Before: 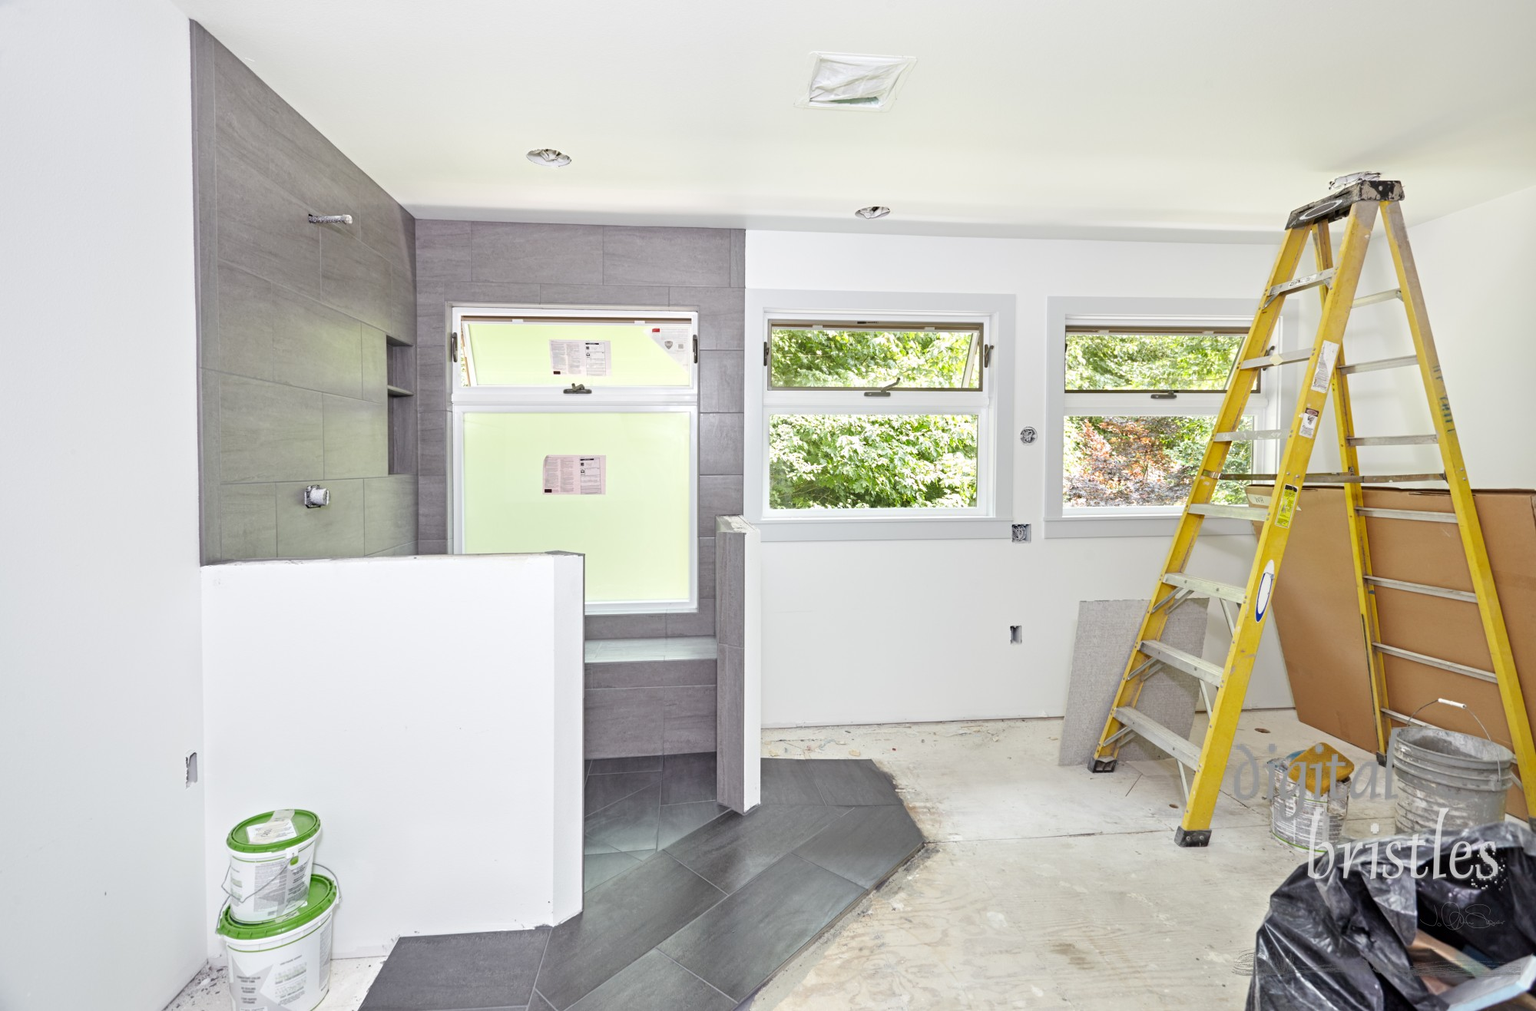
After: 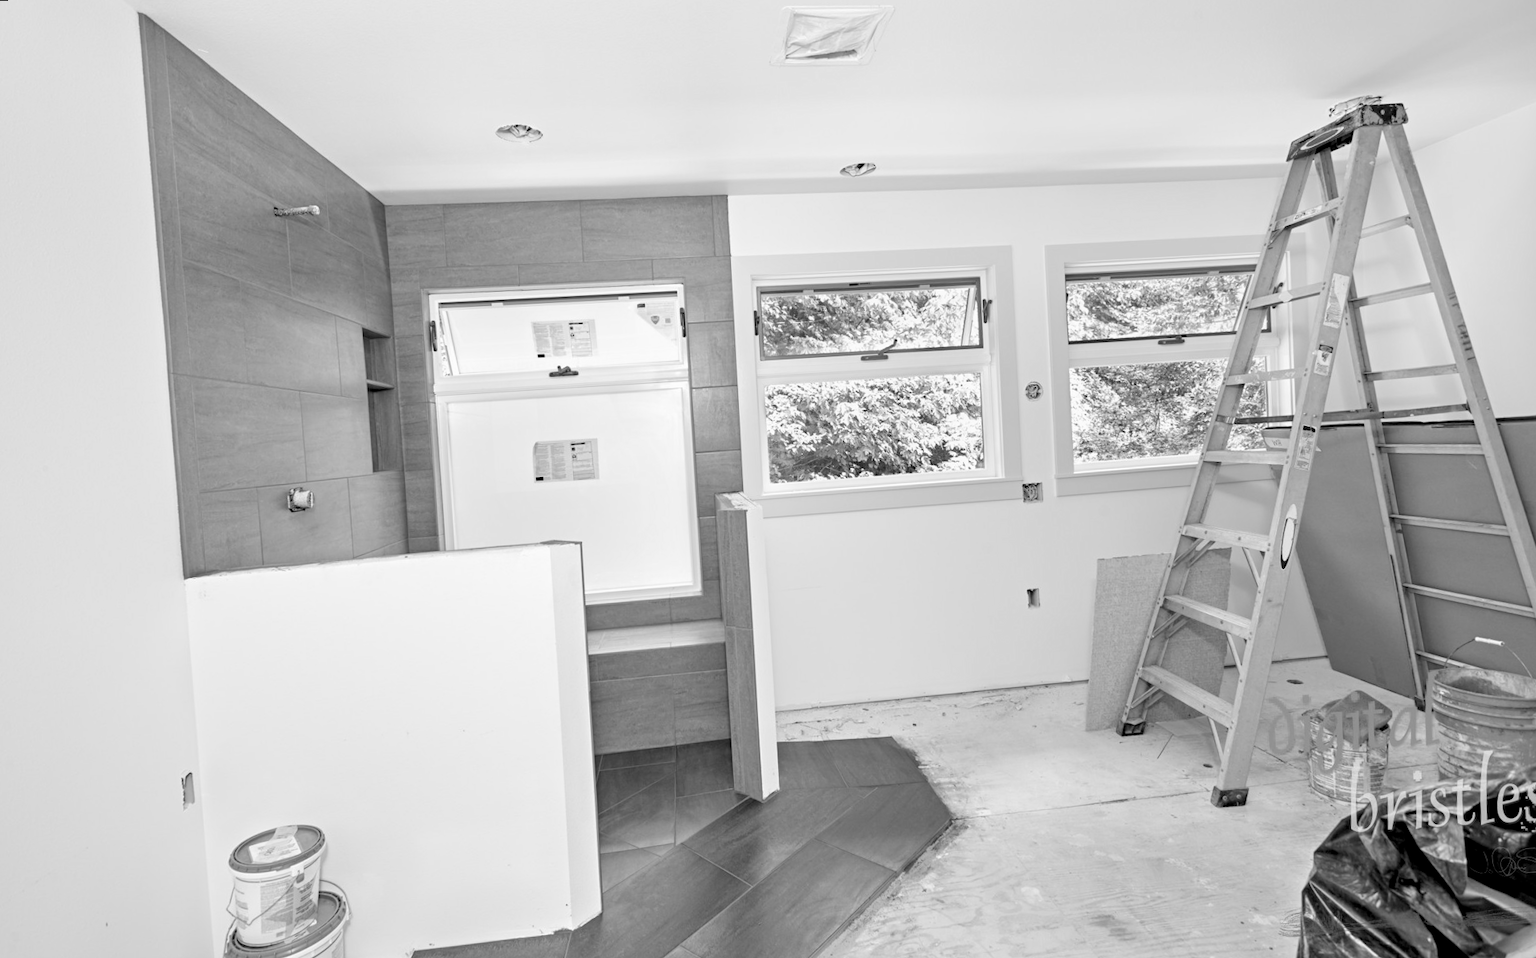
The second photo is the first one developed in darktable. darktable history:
contrast brightness saturation: saturation 0.13
white balance: red 0.983, blue 1.036
monochrome: on, module defaults
color balance rgb: shadows lift › chroma 3%, shadows lift › hue 280.8°, power › hue 330°, highlights gain › chroma 3%, highlights gain › hue 75.6°, global offset › luminance -1%, perceptual saturation grading › global saturation 20%, perceptual saturation grading › highlights -25%, perceptual saturation grading › shadows 50%, global vibrance 20%
rotate and perspective: rotation -3.52°, crop left 0.036, crop right 0.964, crop top 0.081, crop bottom 0.919
